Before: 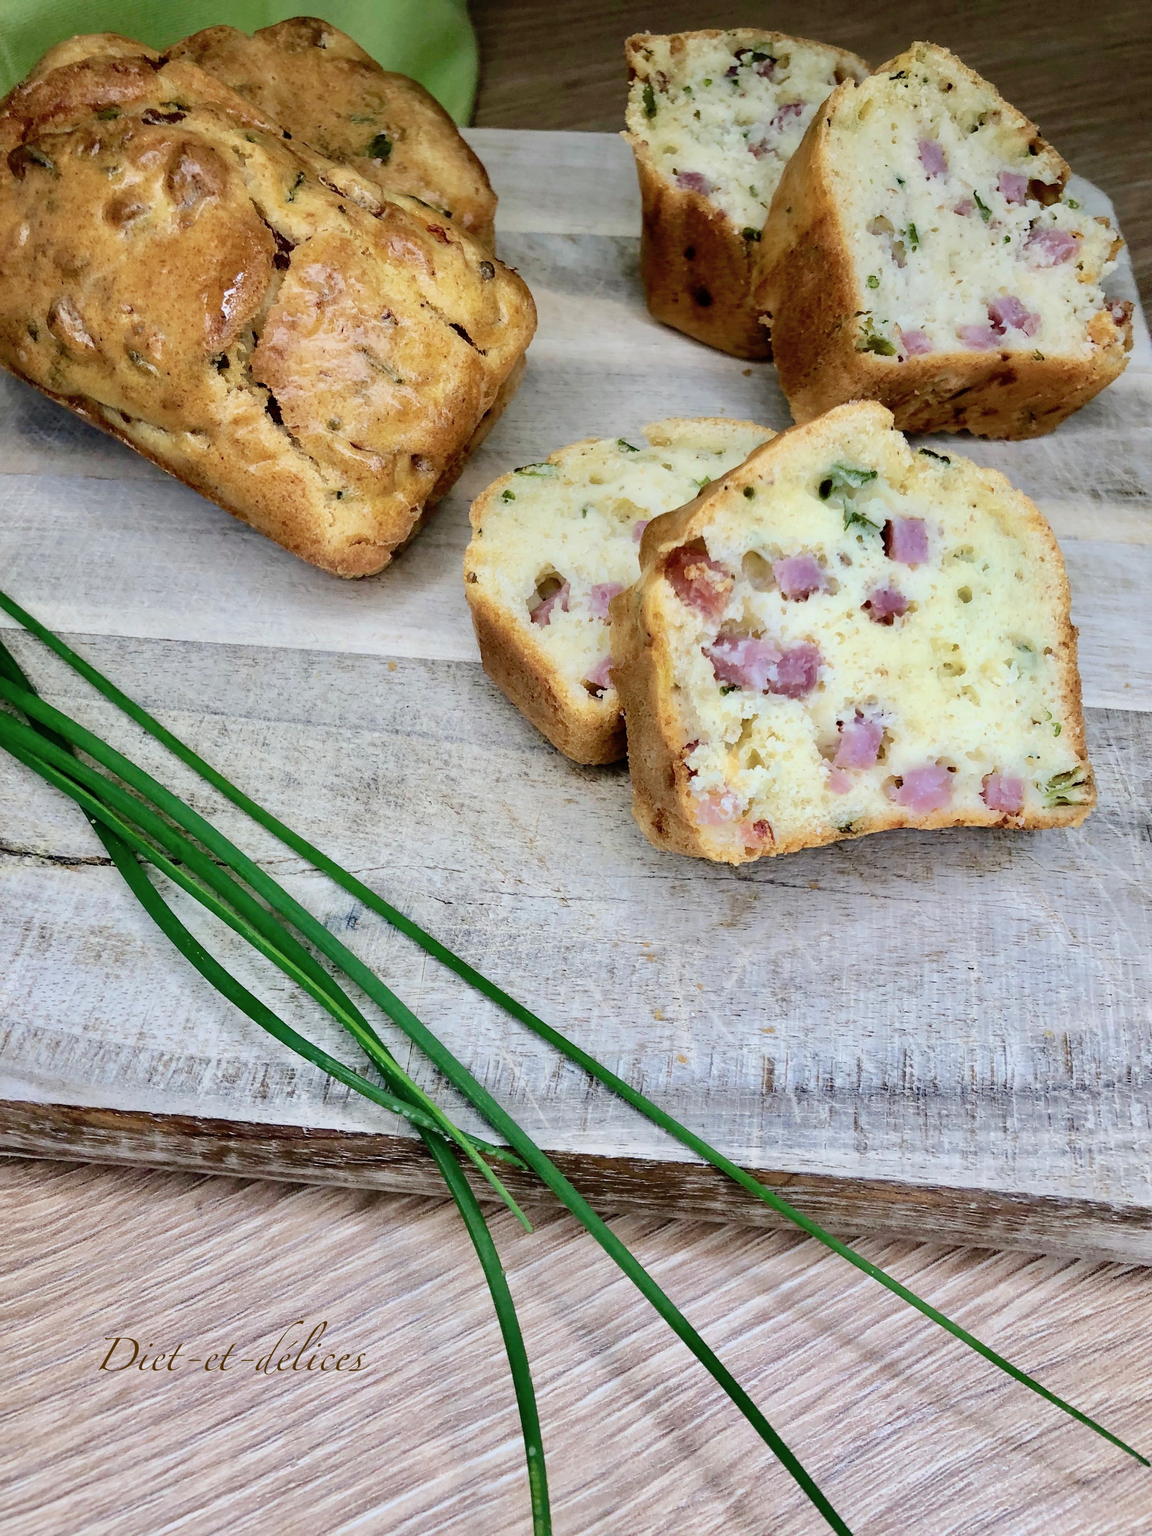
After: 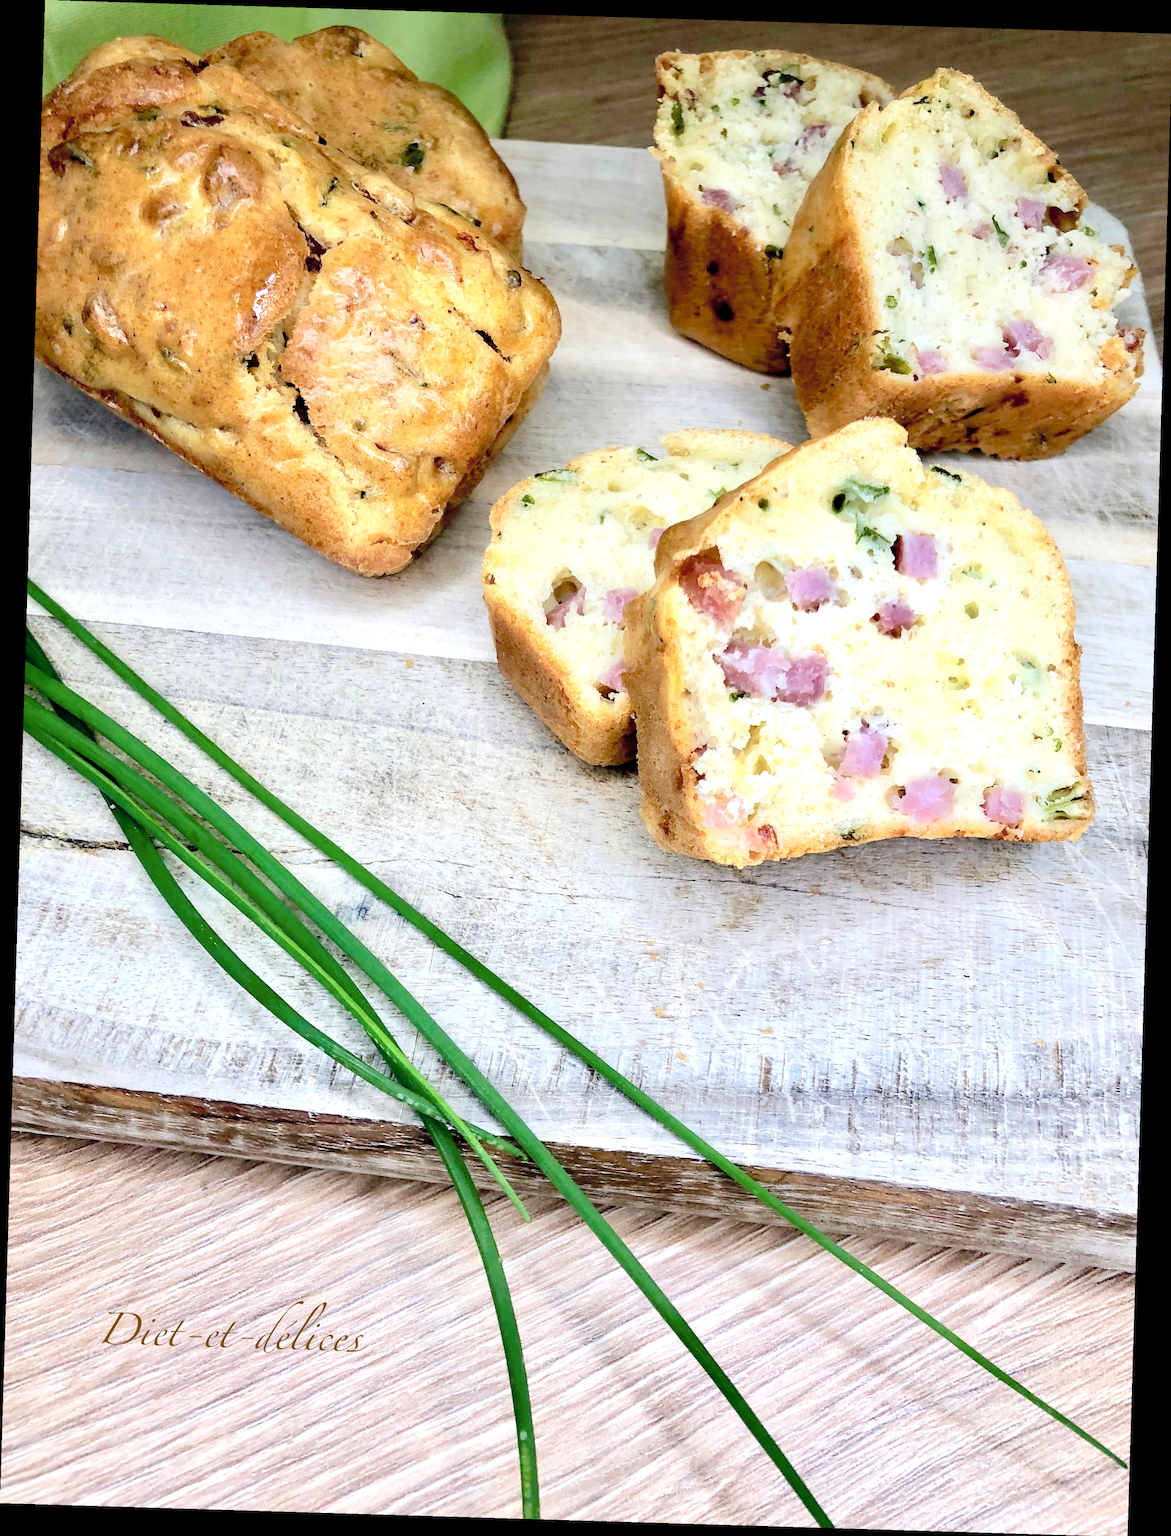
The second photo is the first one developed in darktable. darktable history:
exposure: exposure 0.636 EV, compensate highlight preservation false
contrast brightness saturation: brightness 0.13
rotate and perspective: rotation 1.72°, automatic cropping off
